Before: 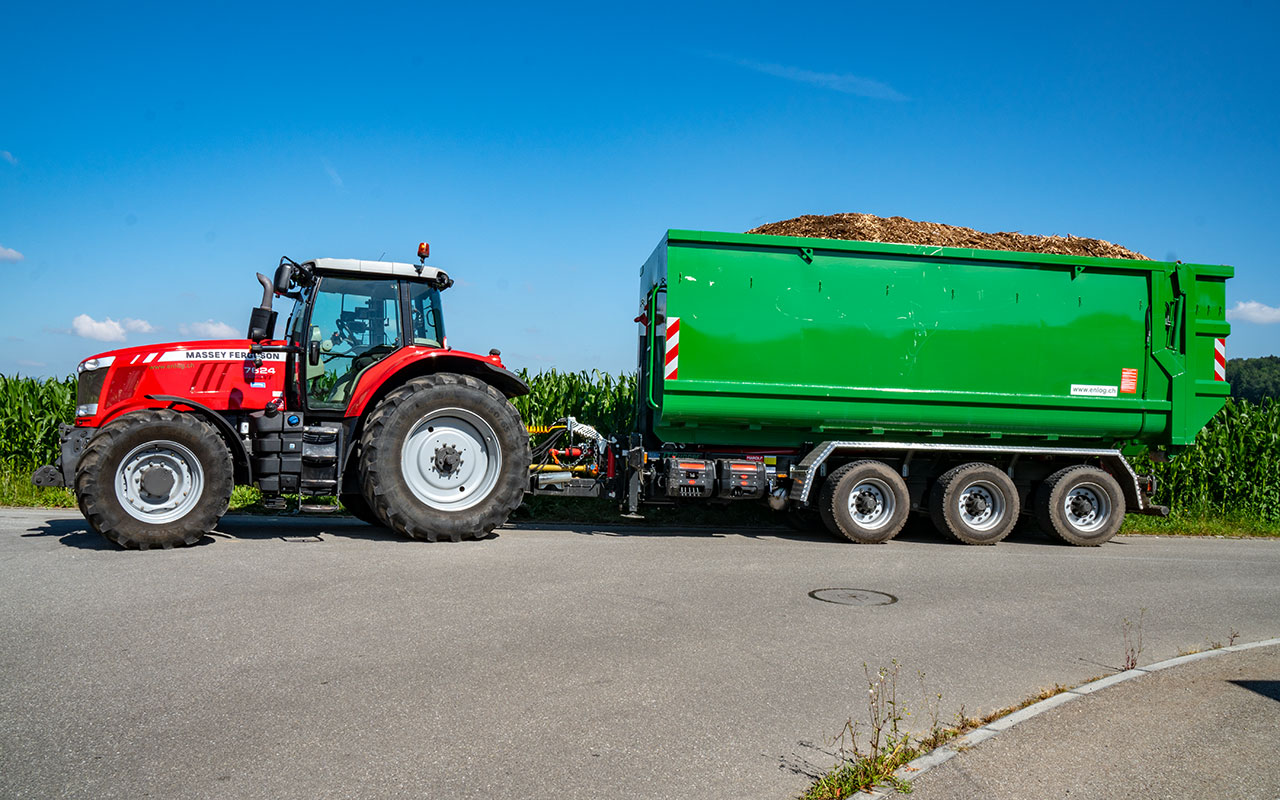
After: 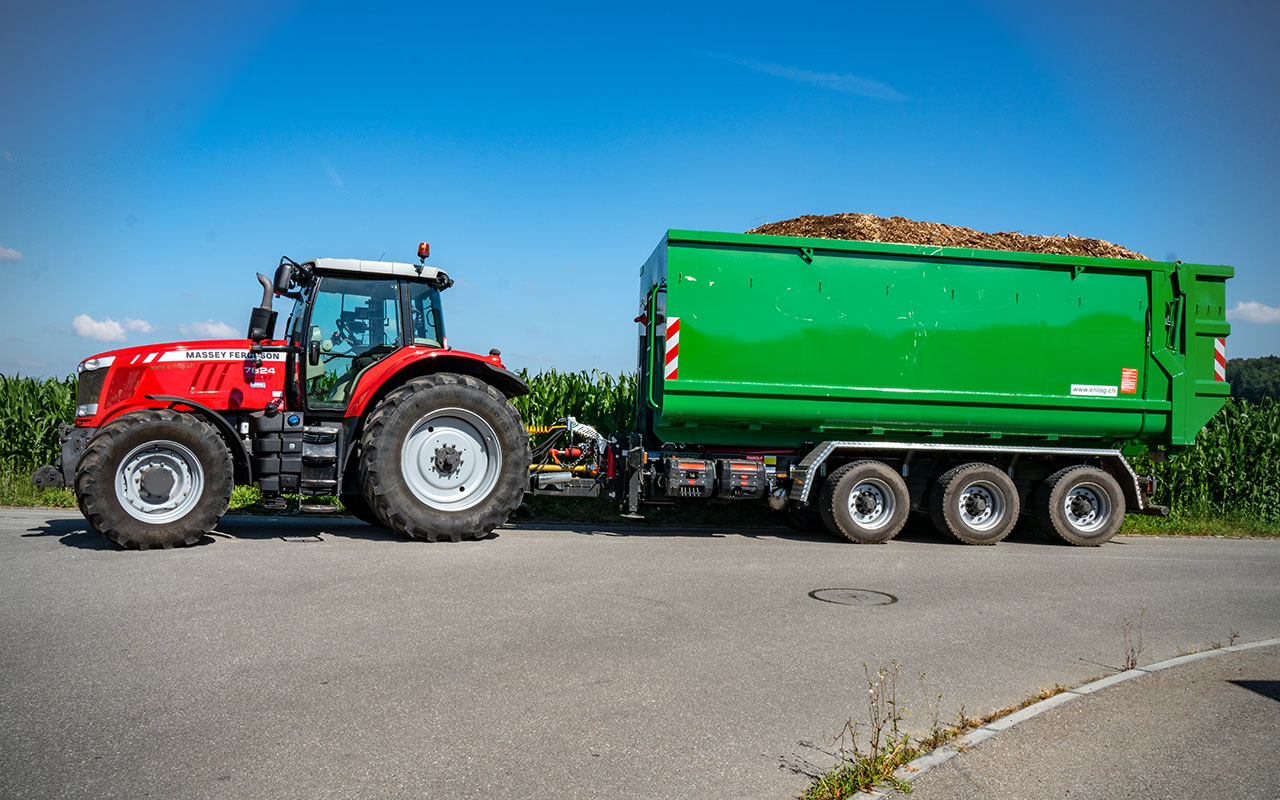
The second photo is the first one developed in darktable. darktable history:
vignetting: brightness -0.523, saturation -0.519
